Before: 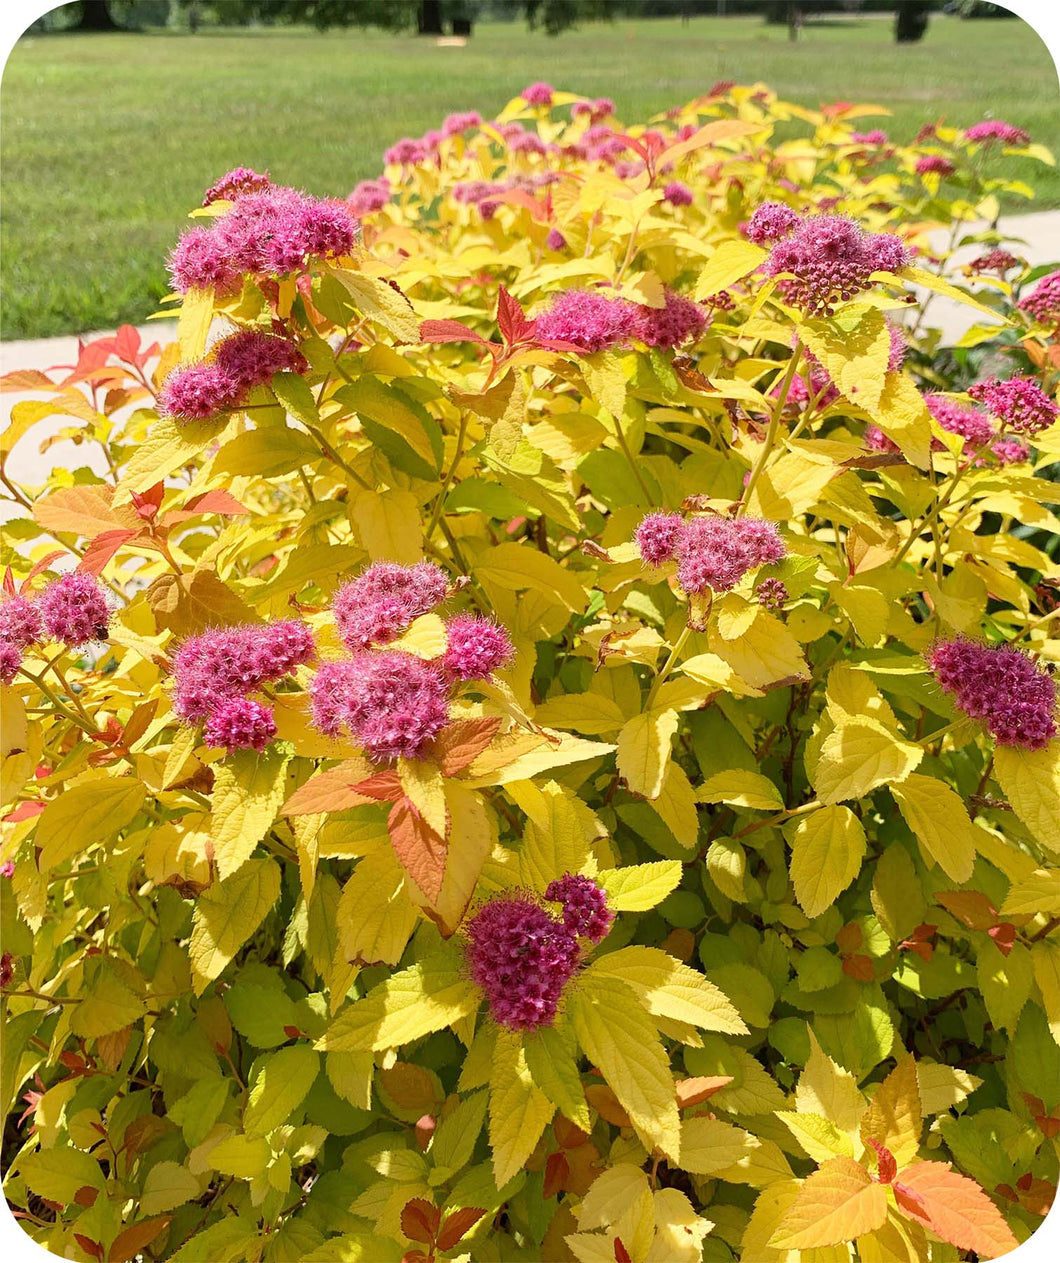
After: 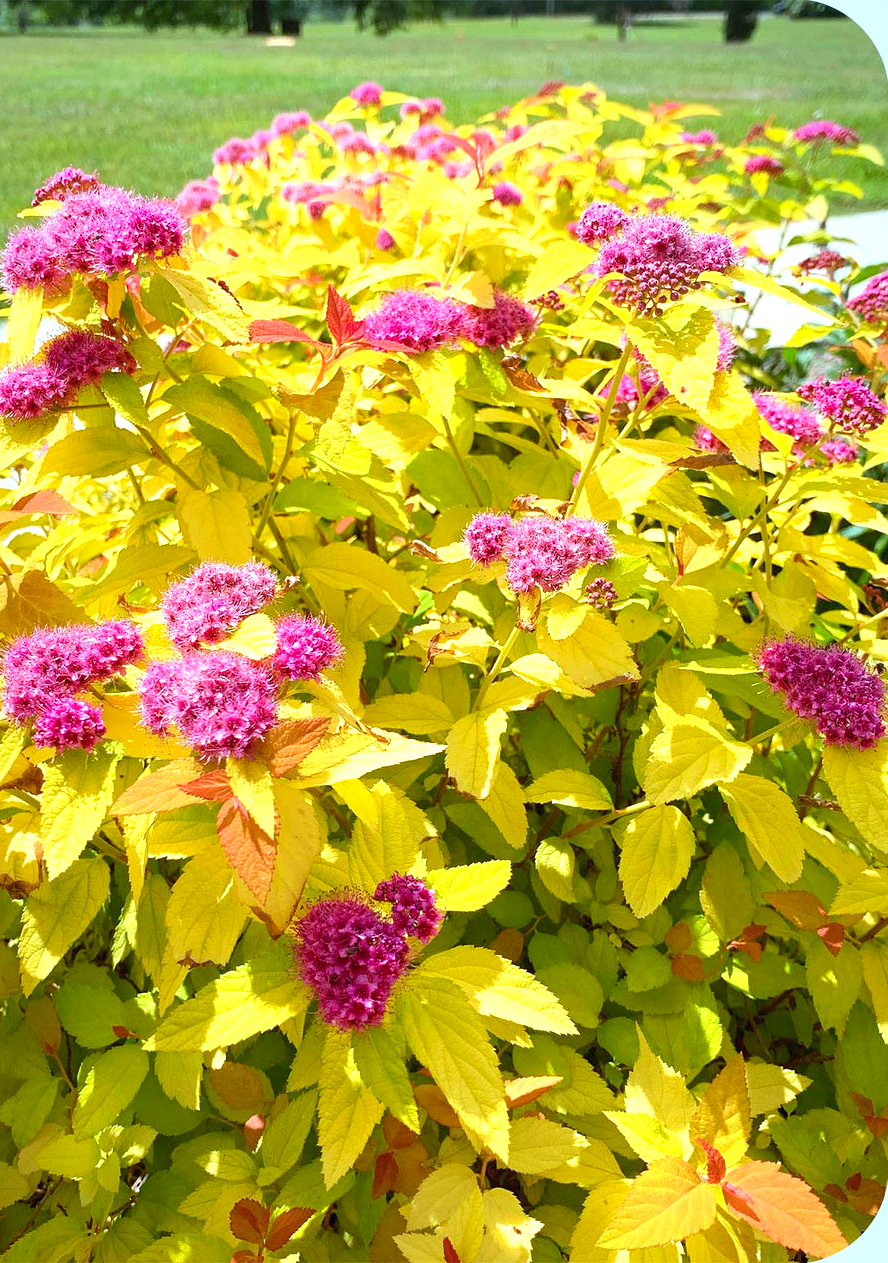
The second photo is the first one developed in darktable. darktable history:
exposure: black level correction 0, exposure 0.7 EV, compensate exposure bias true, compensate highlight preservation false
color correction: highlights a* -9.73, highlights b* -21.22
rotate and perspective: crop left 0, crop top 0
local contrast: mode bilateral grid, contrast 100, coarseness 100, detail 108%, midtone range 0.2
crop: left 16.145%
color balance rgb: perceptual saturation grading › global saturation 20%, global vibrance 20%
vignetting: fall-off start 80.87%, fall-off radius 61.59%, brightness -0.384, saturation 0.007, center (0, 0.007), automatic ratio true, width/height ratio 1.418
color balance: on, module defaults
